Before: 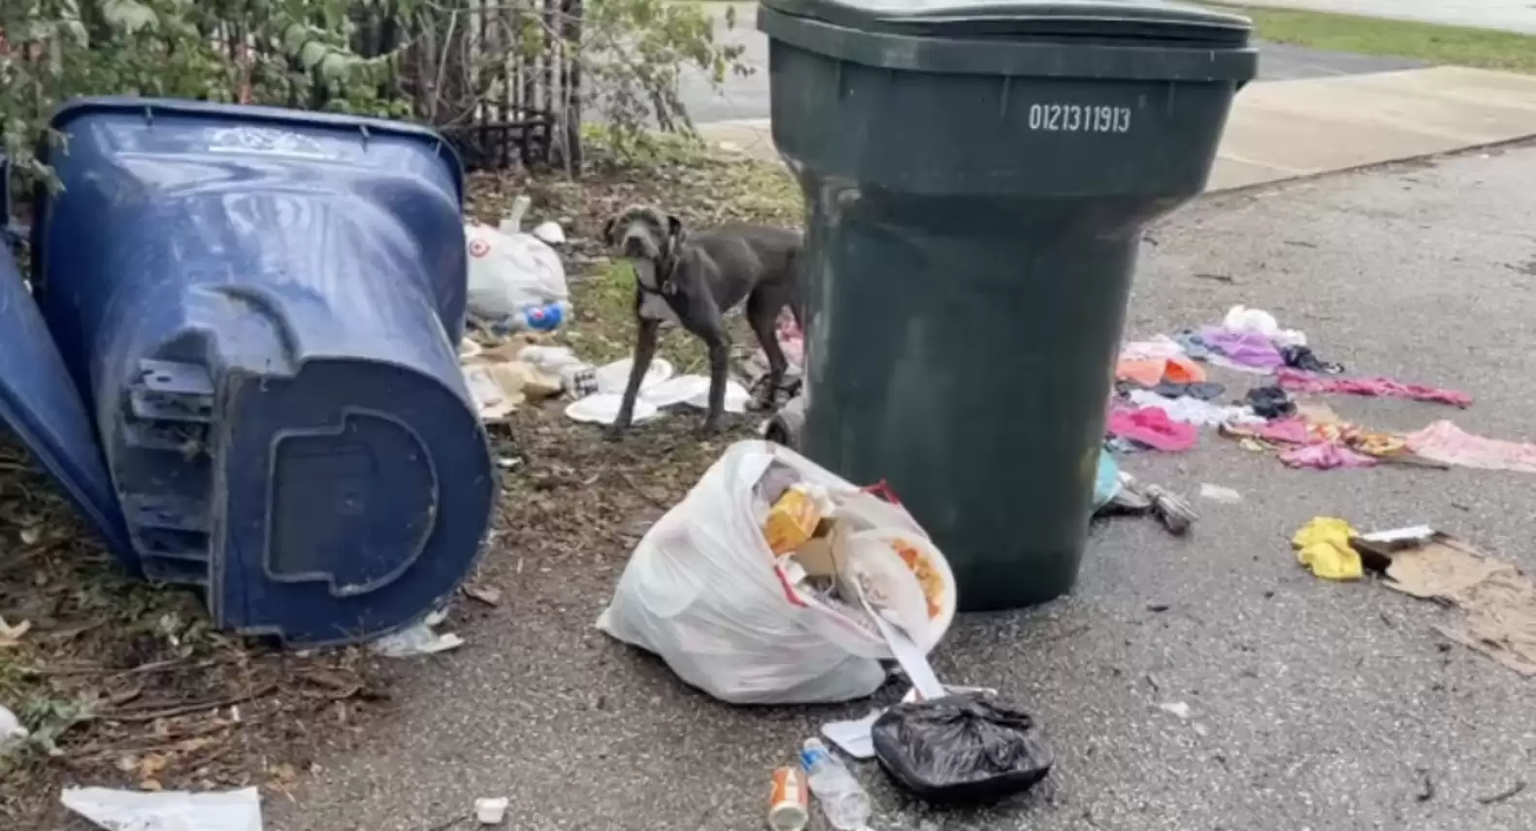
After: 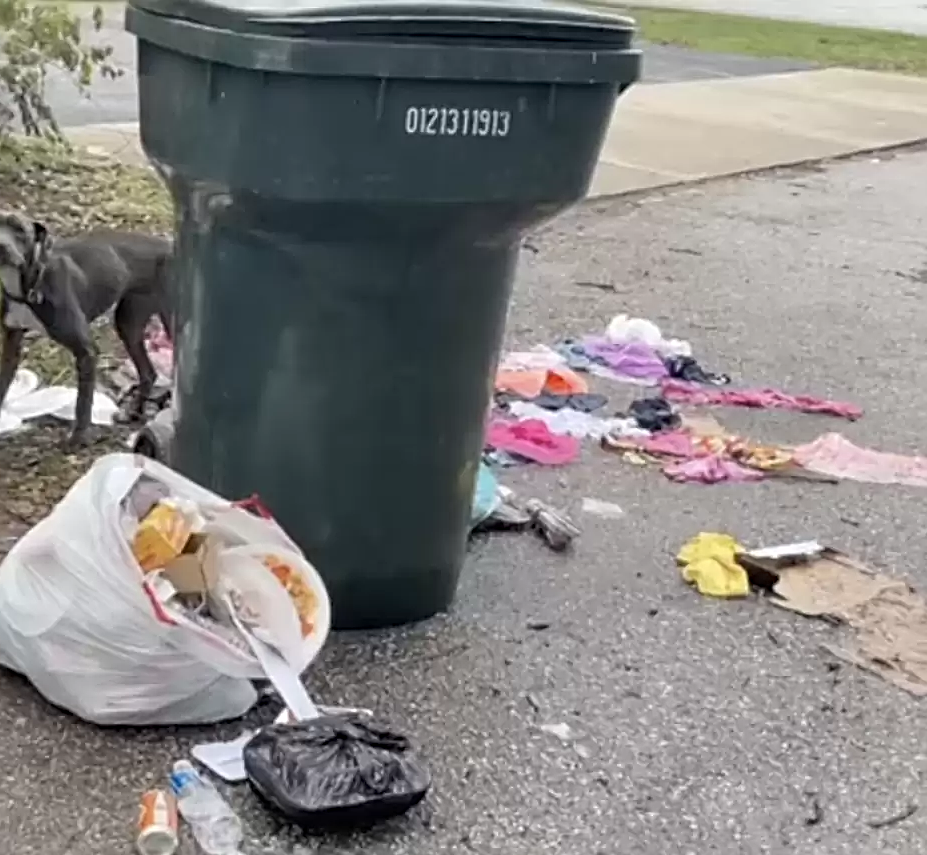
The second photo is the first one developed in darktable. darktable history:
crop: left 41.402%
sharpen: radius 2.543, amount 0.636
